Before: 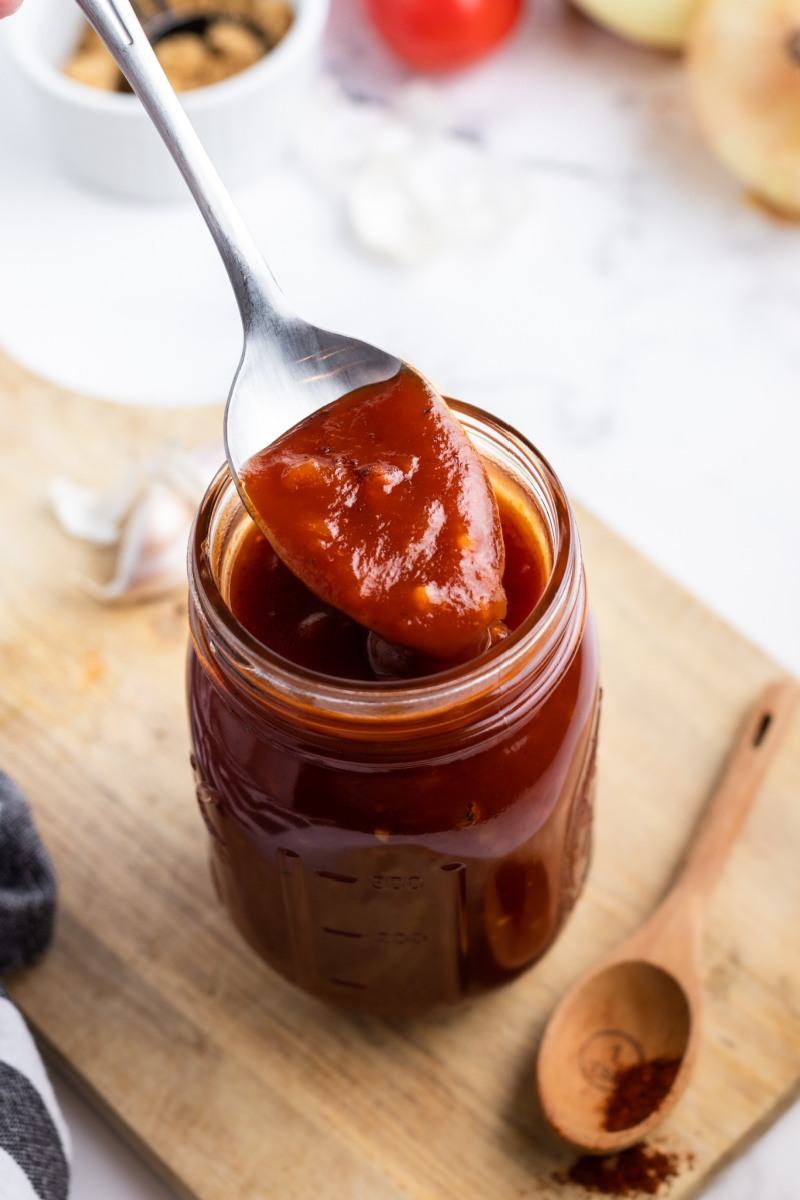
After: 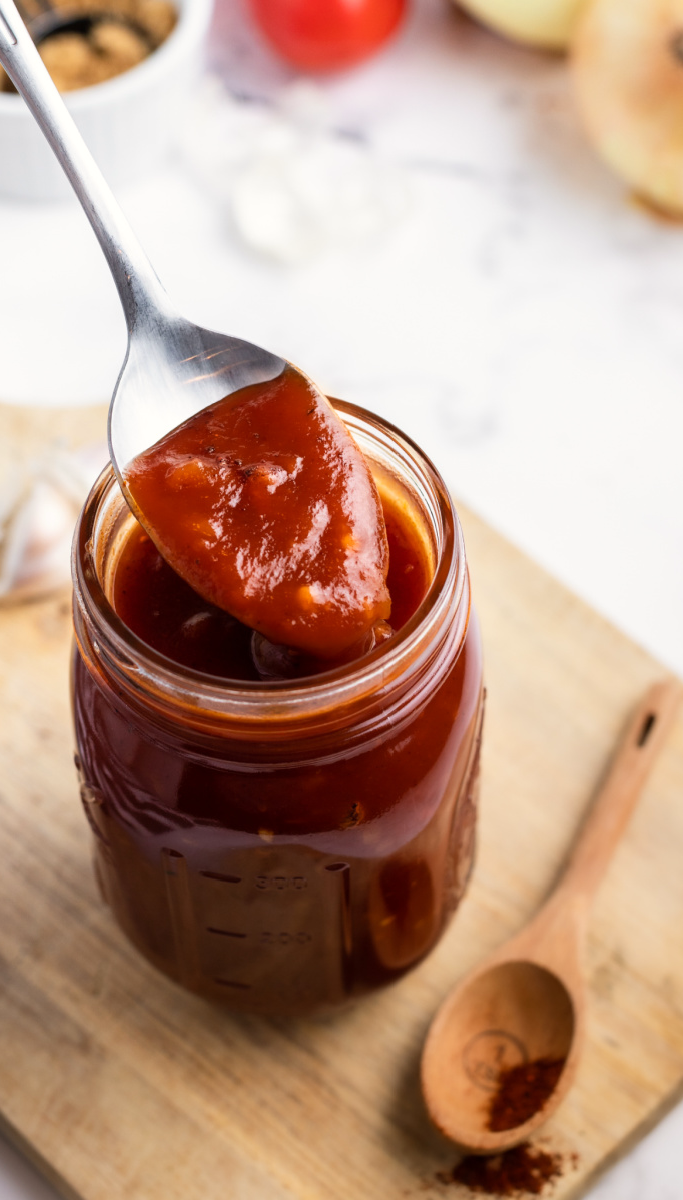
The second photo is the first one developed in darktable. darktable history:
crop and rotate: left 14.584%
white balance: red 1.009, blue 0.985
